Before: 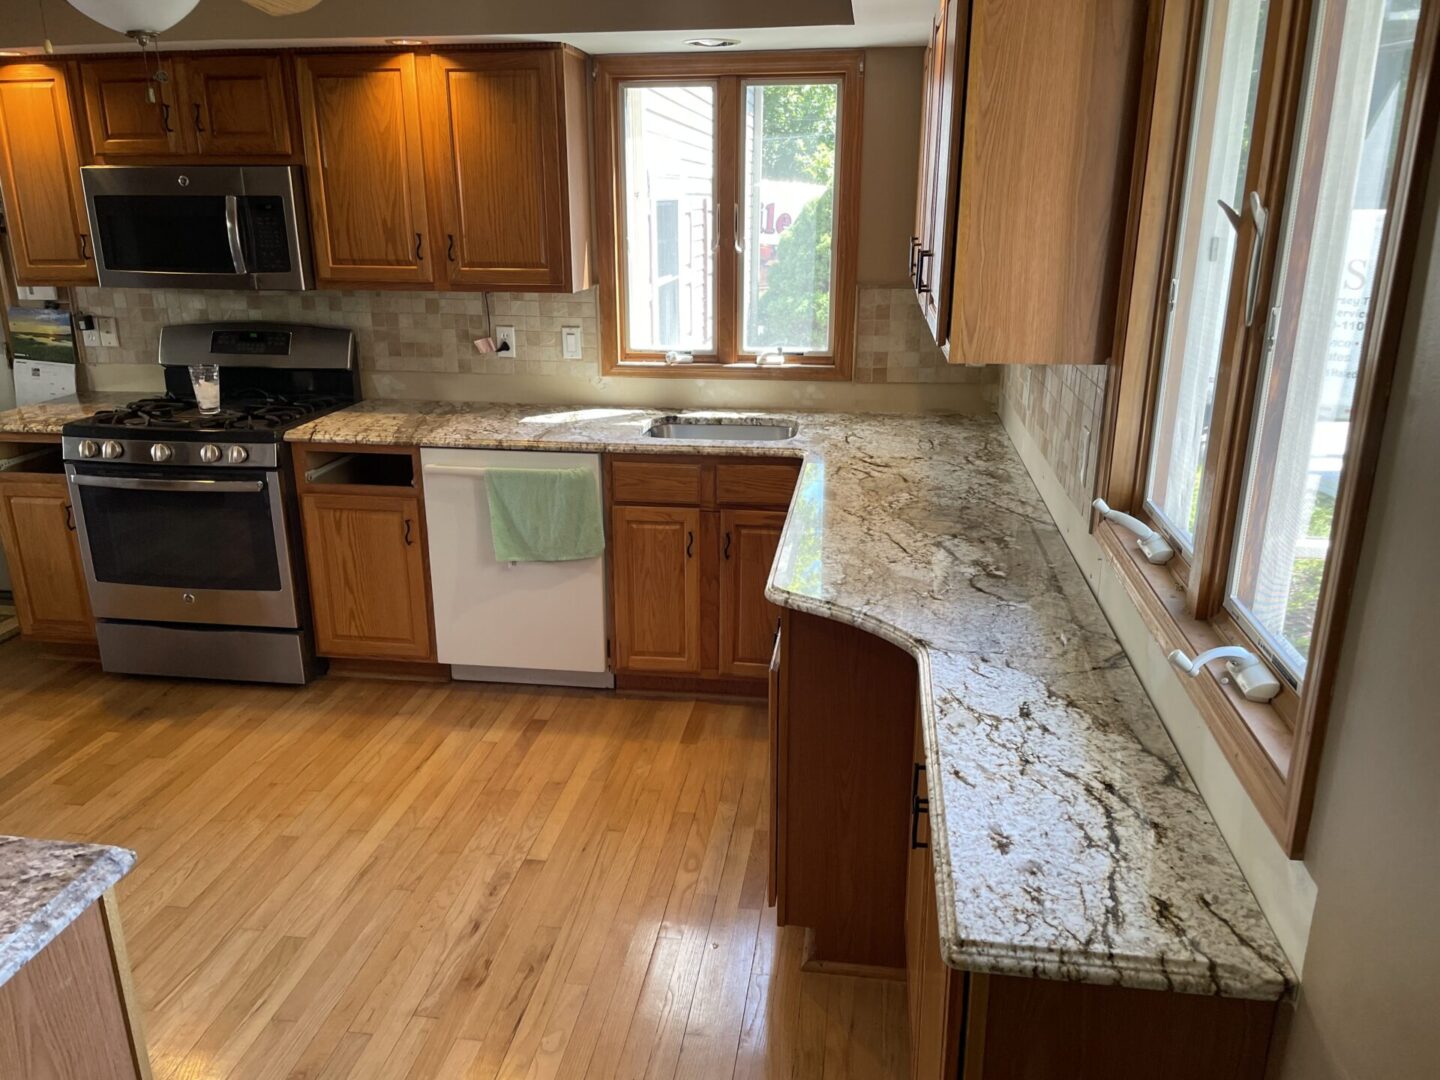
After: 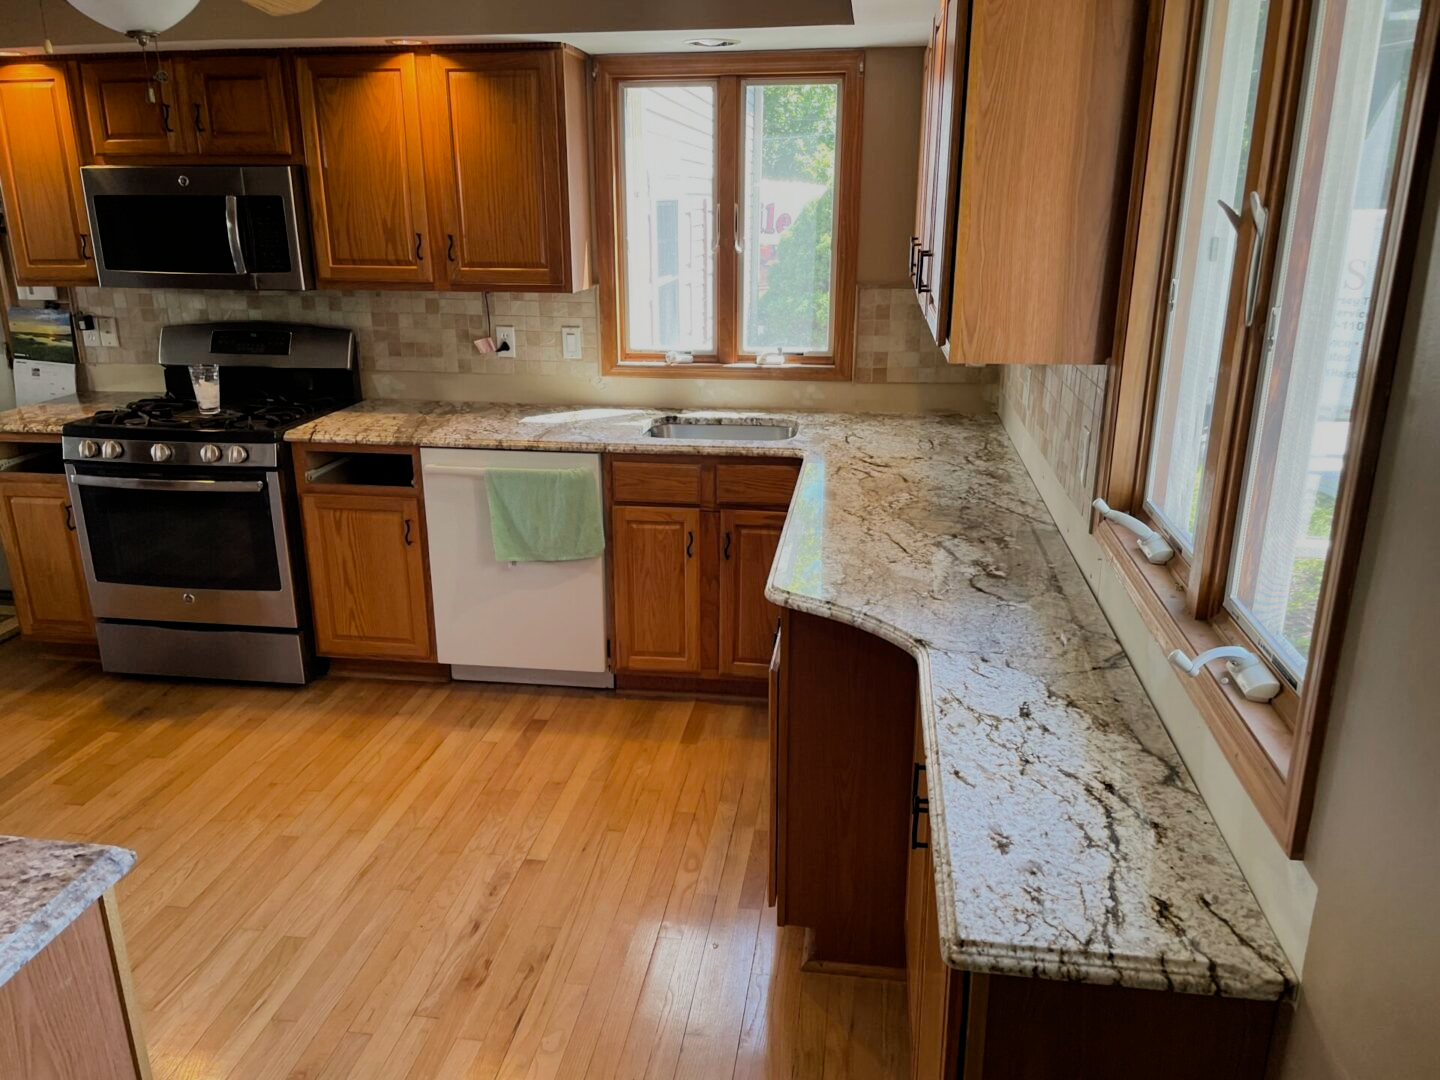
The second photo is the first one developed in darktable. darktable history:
filmic rgb: black relative exposure -7.47 EV, white relative exposure 4.88 EV, hardness 3.39
